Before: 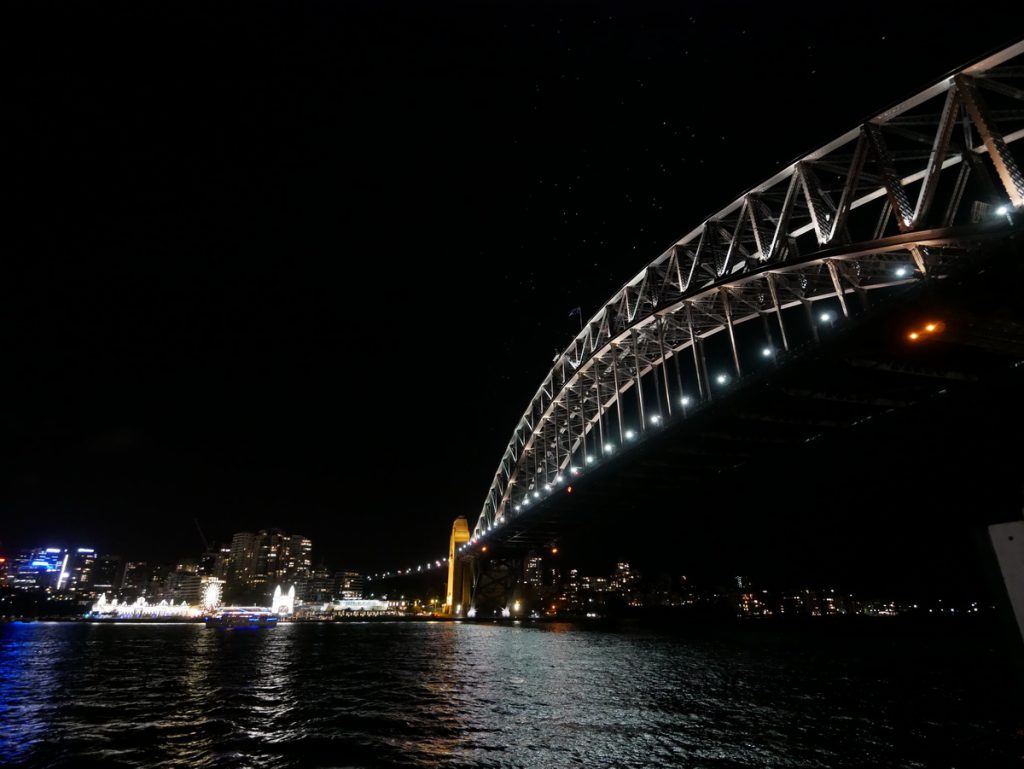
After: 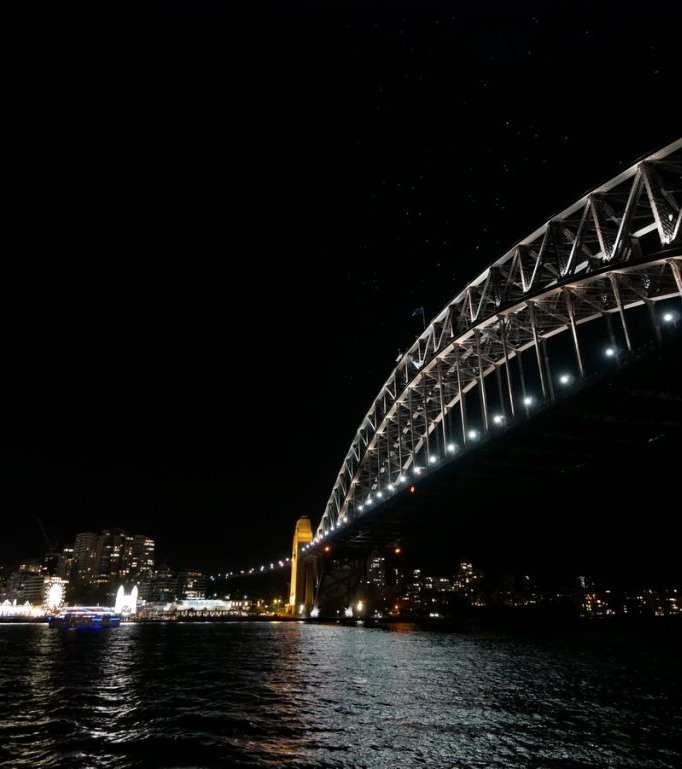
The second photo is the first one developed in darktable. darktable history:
crop: left 15.419%, right 17.914%
haze removal: compatibility mode true, adaptive false
